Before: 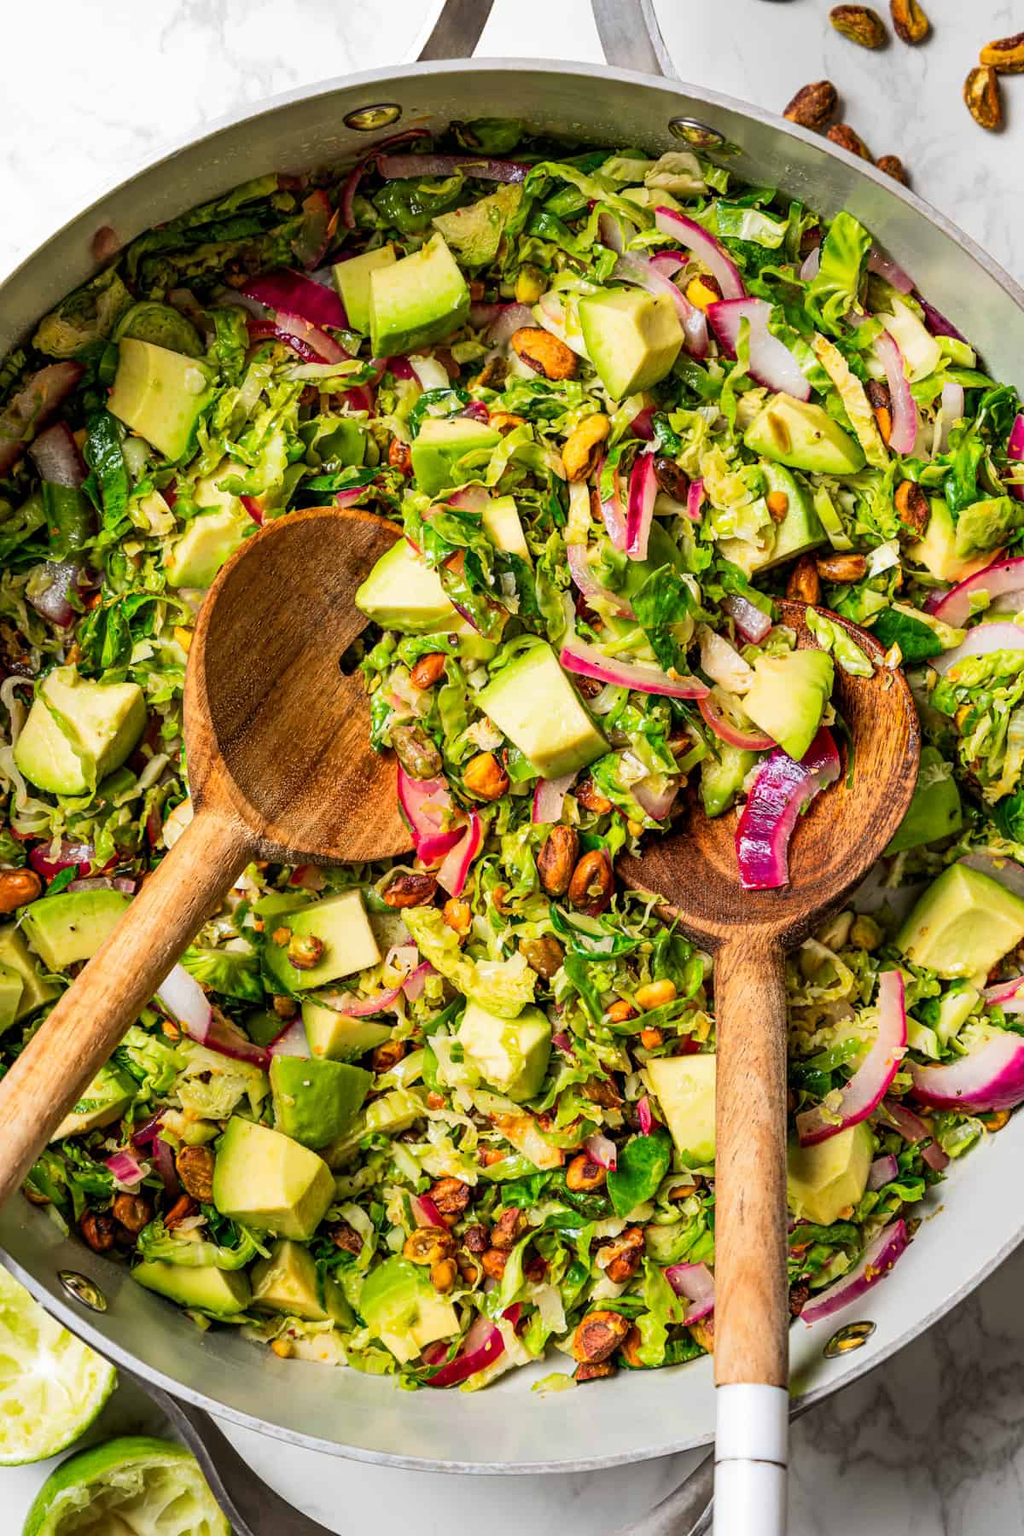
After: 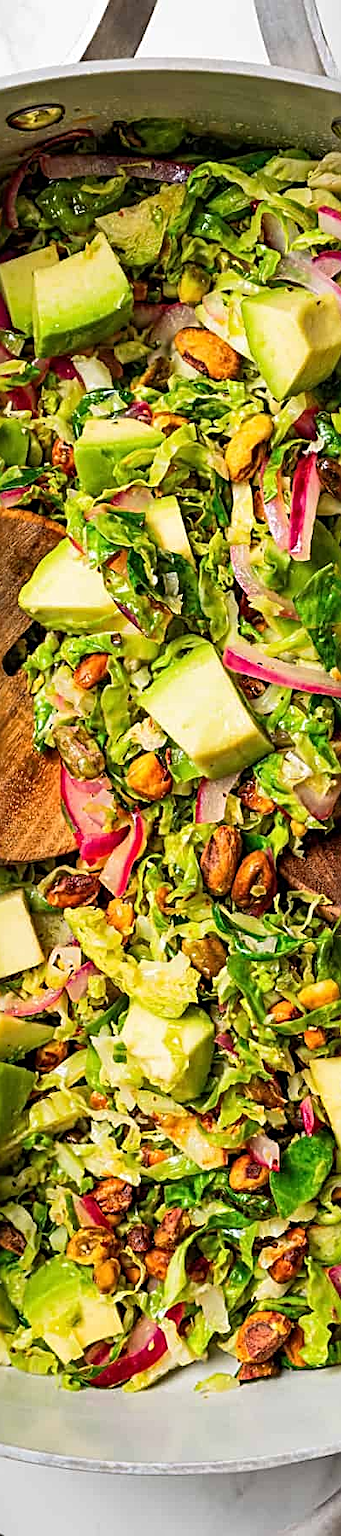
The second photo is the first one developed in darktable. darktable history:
sharpen: radius 2.639, amount 0.654
tone equalizer: on, module defaults
crop: left 32.991%, right 33.64%
